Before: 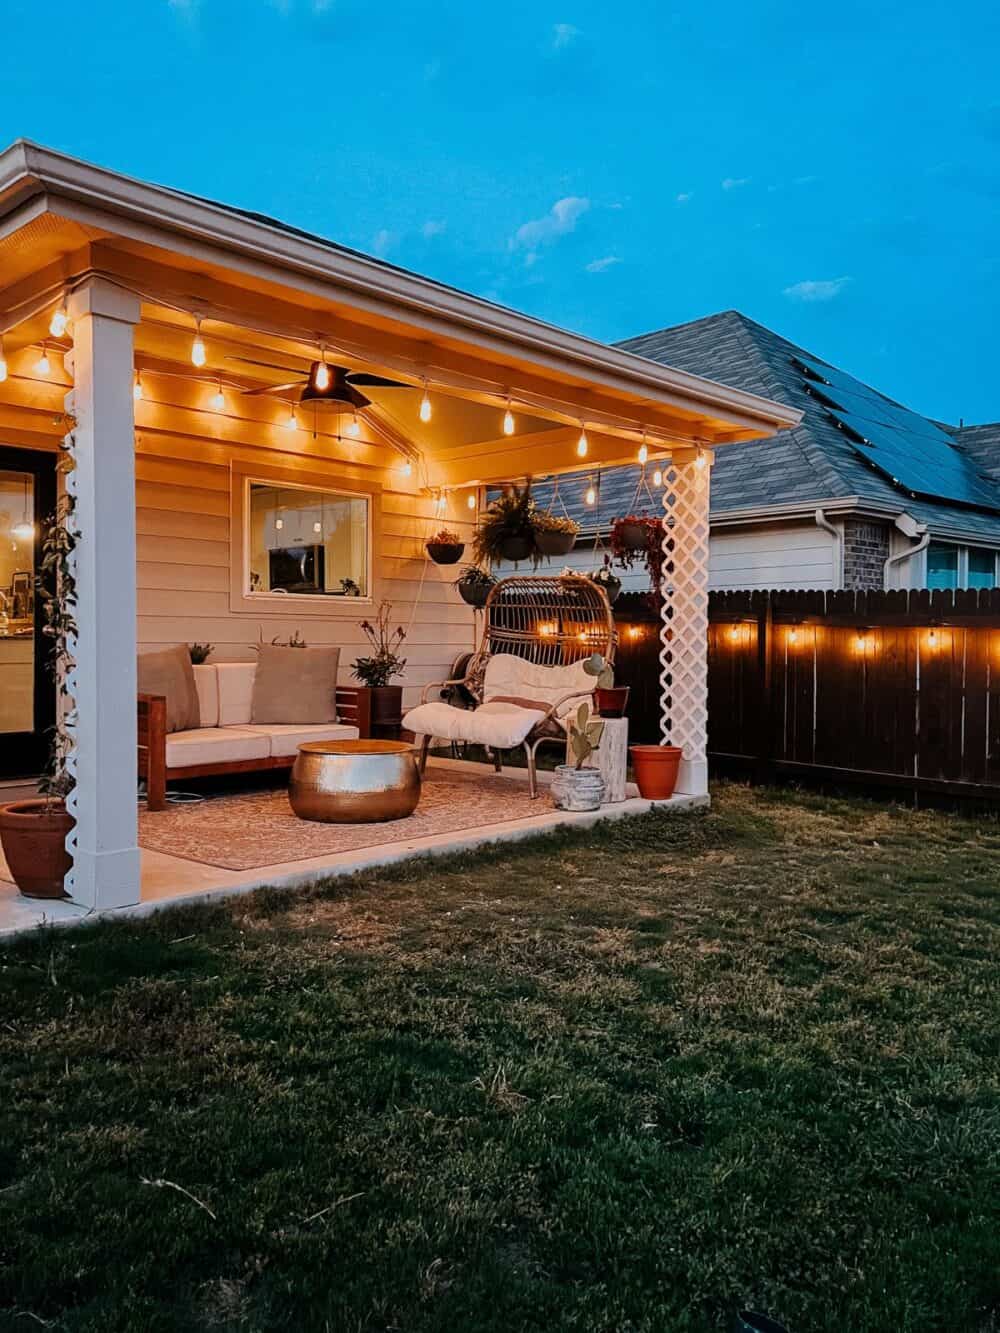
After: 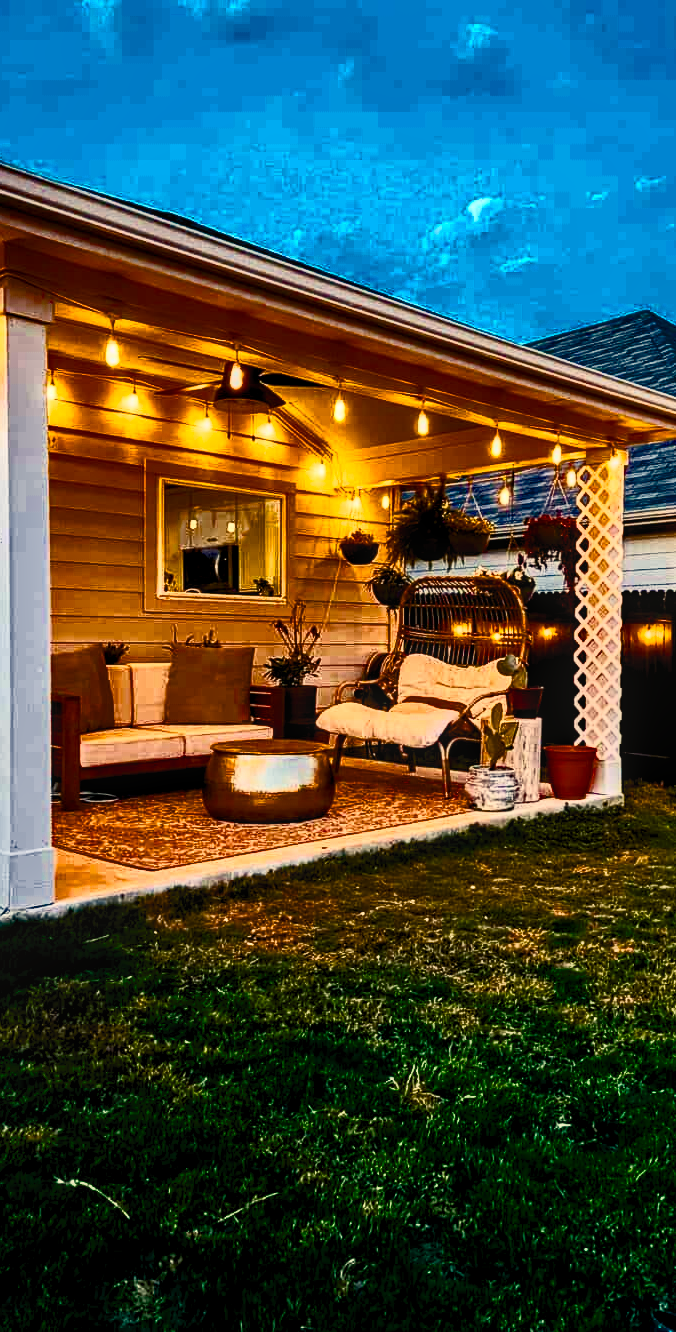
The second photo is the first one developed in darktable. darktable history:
crop and rotate: left 8.619%, right 23.699%
exposure: black level correction 0.006, exposure -0.225 EV, compensate highlight preservation false
contrast brightness saturation: contrast 0.621, brightness 0.342, saturation 0.146
haze removal: strength 0.3, distance 0.245, compatibility mode true, adaptive false
color balance rgb: shadows lift › chroma 2.003%, shadows lift › hue 219.74°, linear chroma grading › global chroma 15.497%, perceptual saturation grading › global saturation 20%, perceptual saturation grading › highlights -25.095%, perceptual saturation grading › shadows 49.939%, perceptual brilliance grading › global brilliance -17.091%, perceptual brilliance grading › highlights 28.002%, global vibrance 15.936%, saturation formula JzAzBz (2021)
color correction: highlights a* 1.43, highlights b* 17.73
local contrast: on, module defaults
shadows and highlights: soften with gaussian
